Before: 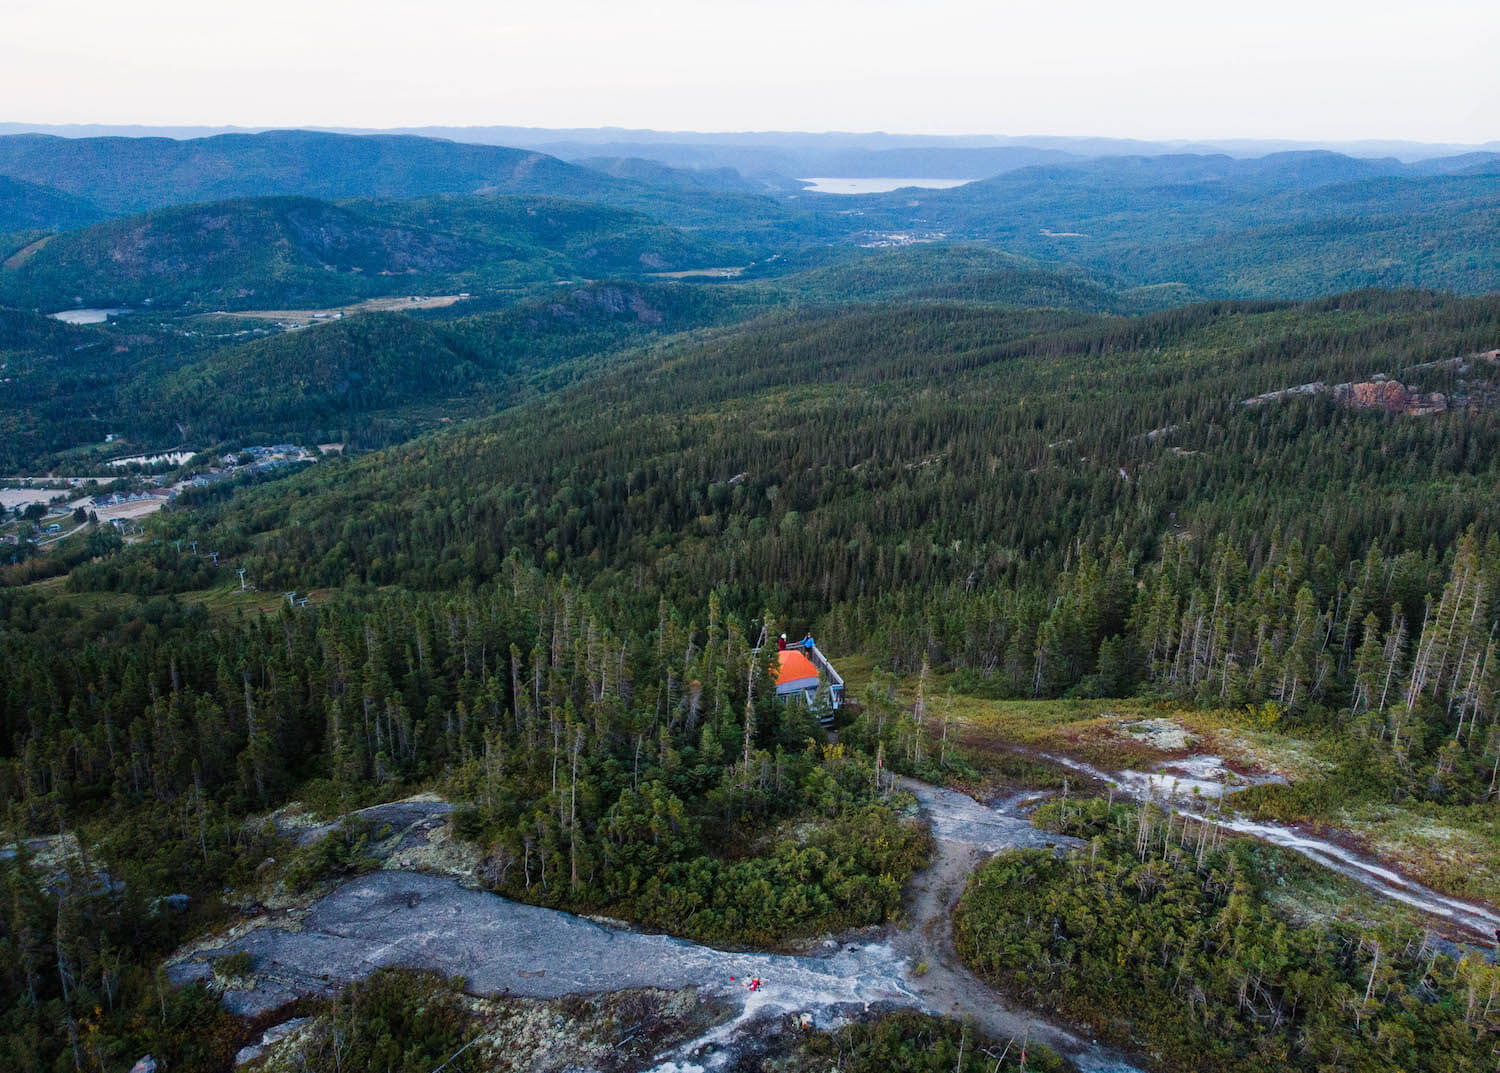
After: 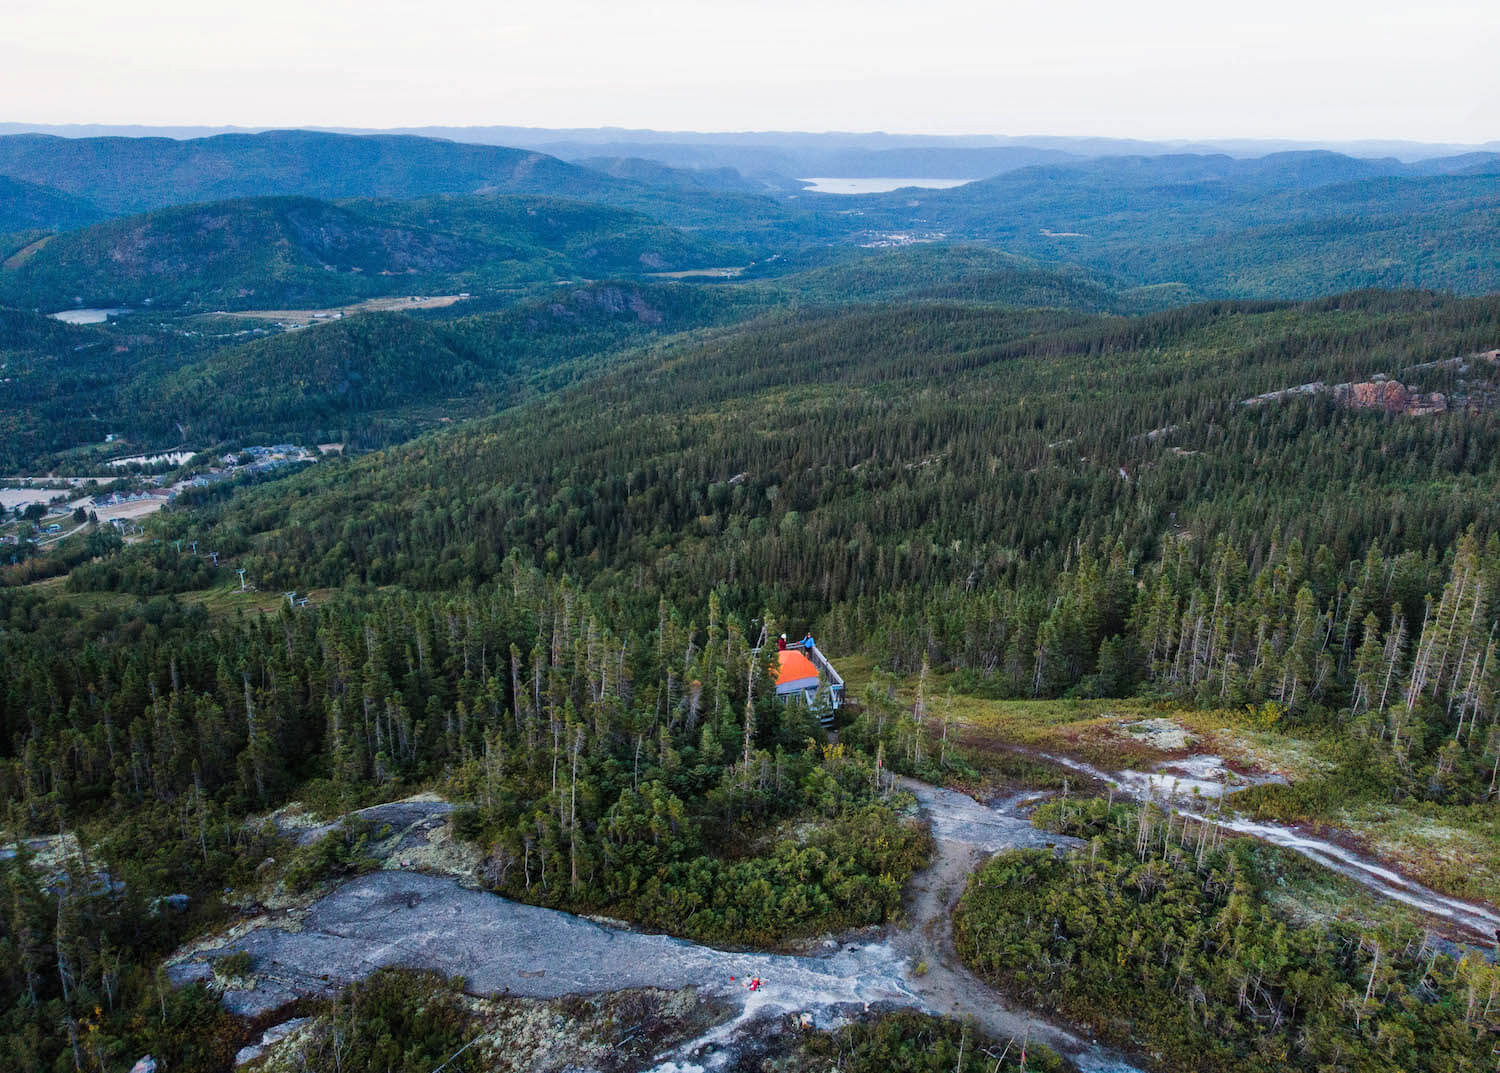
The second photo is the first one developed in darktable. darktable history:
shadows and highlights: shadows 37.27, highlights -28.18, soften with gaussian
color correction: highlights a* -0.137, highlights b* 0.137
